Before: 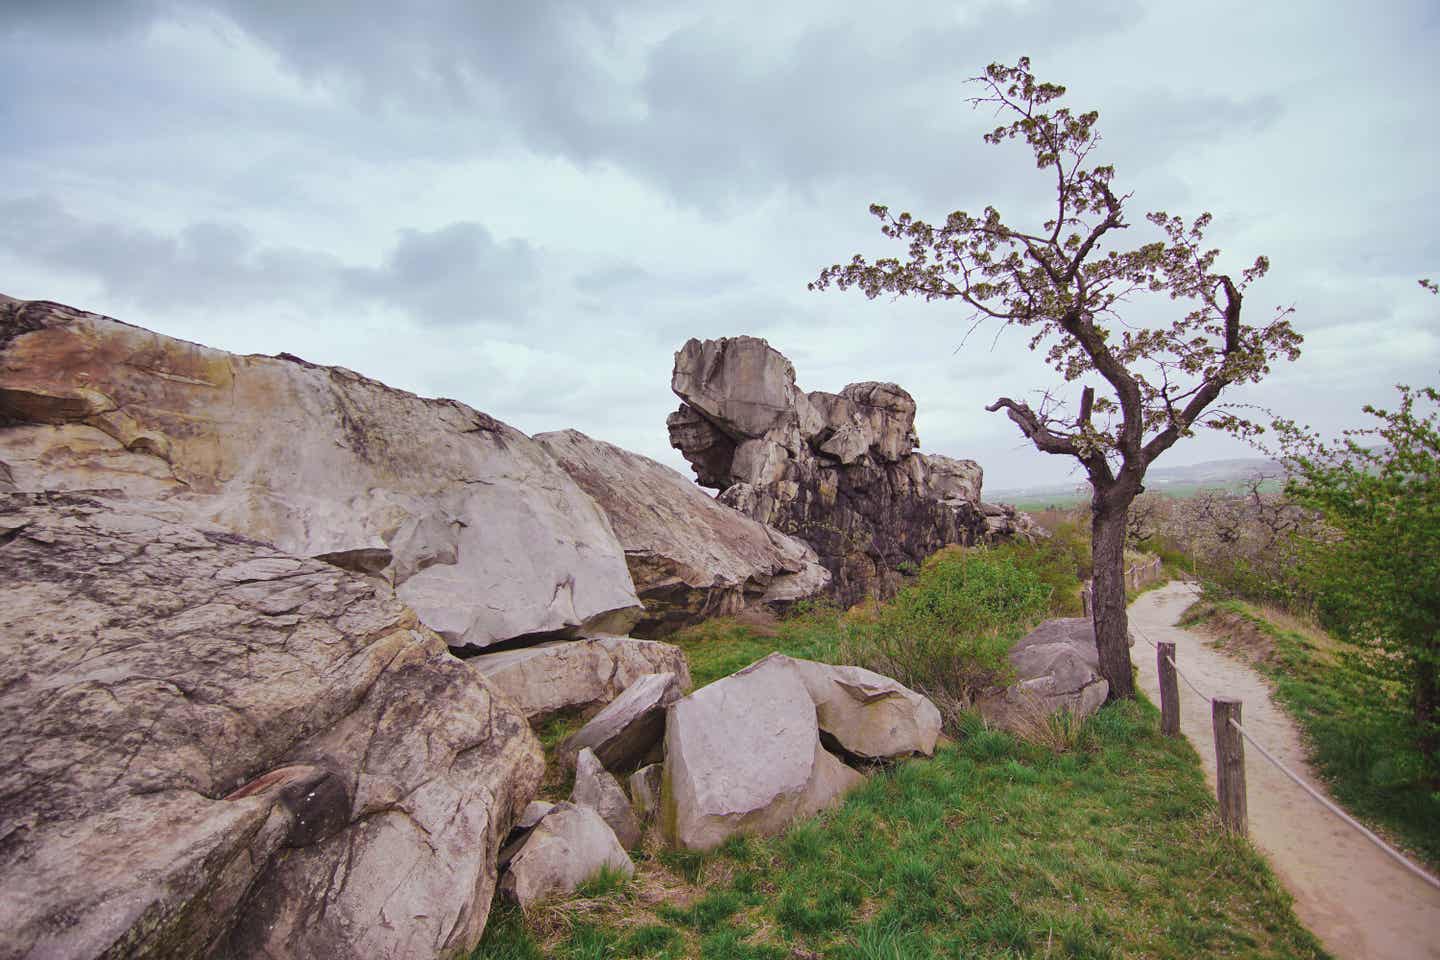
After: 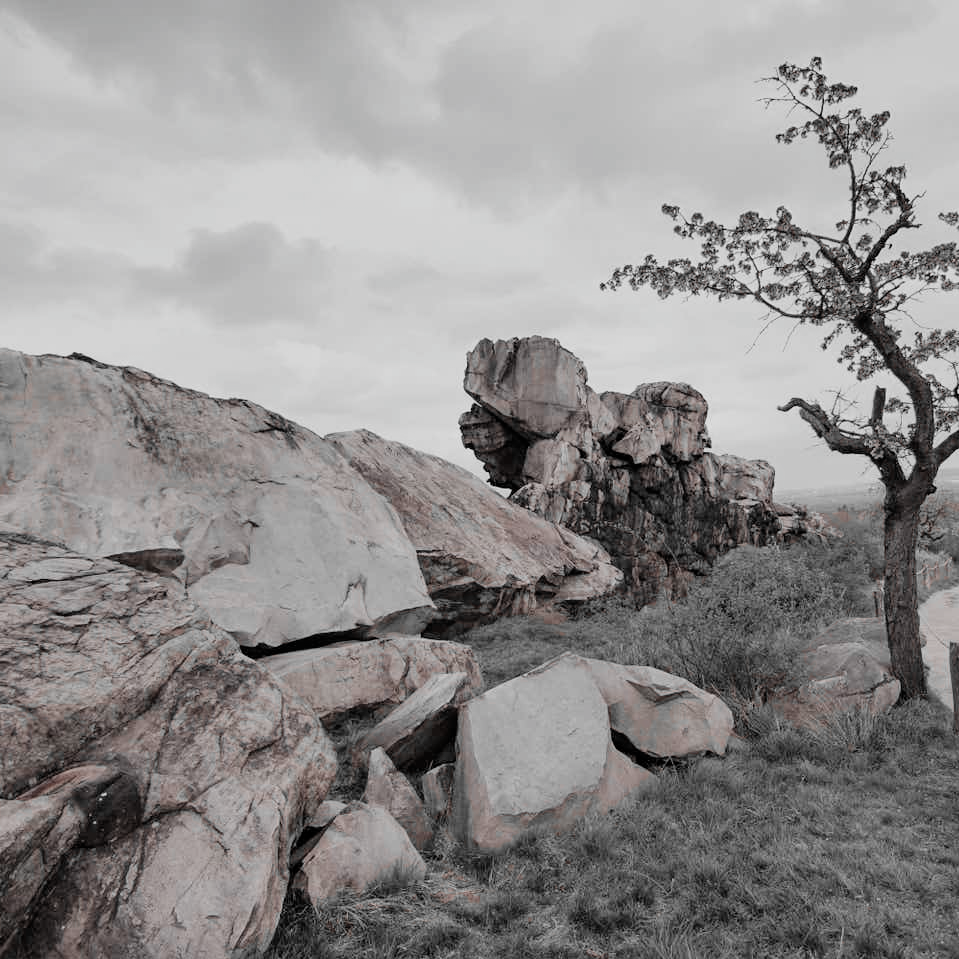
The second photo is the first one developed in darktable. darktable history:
crop and rotate: left 14.451%, right 18.922%
color zones: curves: ch1 [(0, 0.006) (0.094, 0.285) (0.171, 0.001) (0.429, 0.001) (0.571, 0.003) (0.714, 0.004) (0.857, 0.004) (1, 0.006)]
filmic rgb: black relative exposure -7.77 EV, white relative exposure 4.36 EV, target black luminance 0%, hardness 3.76, latitude 50.66%, contrast 1.076, highlights saturation mix 8.7%, shadows ↔ highlights balance -0.221%, iterations of high-quality reconstruction 0
